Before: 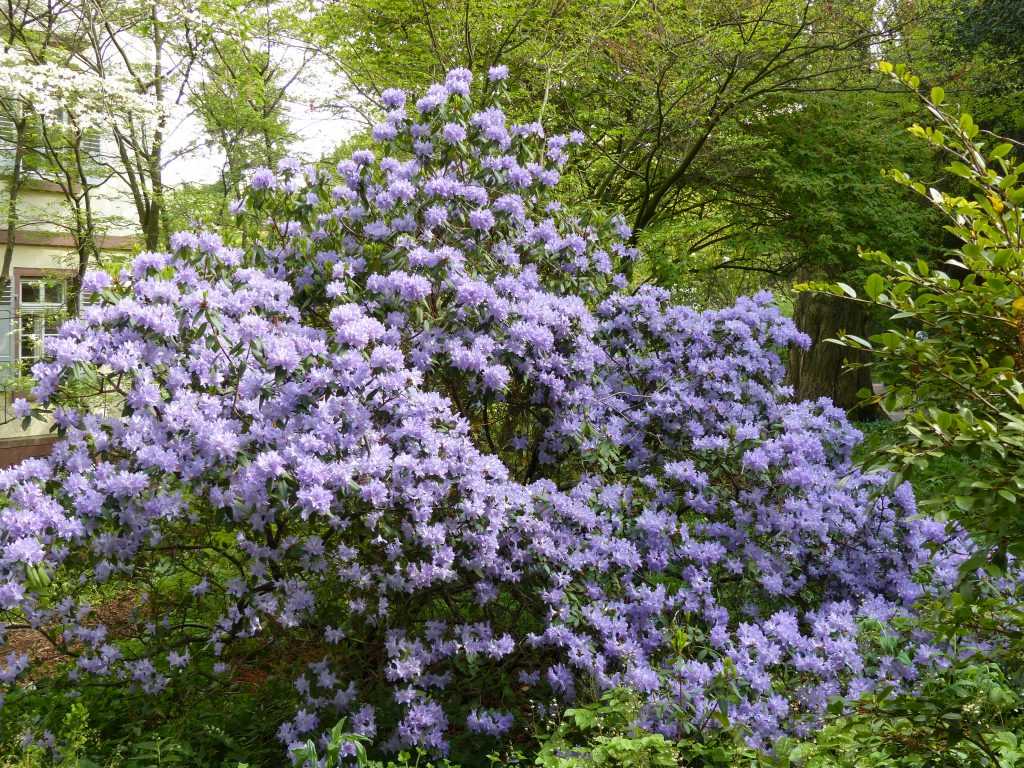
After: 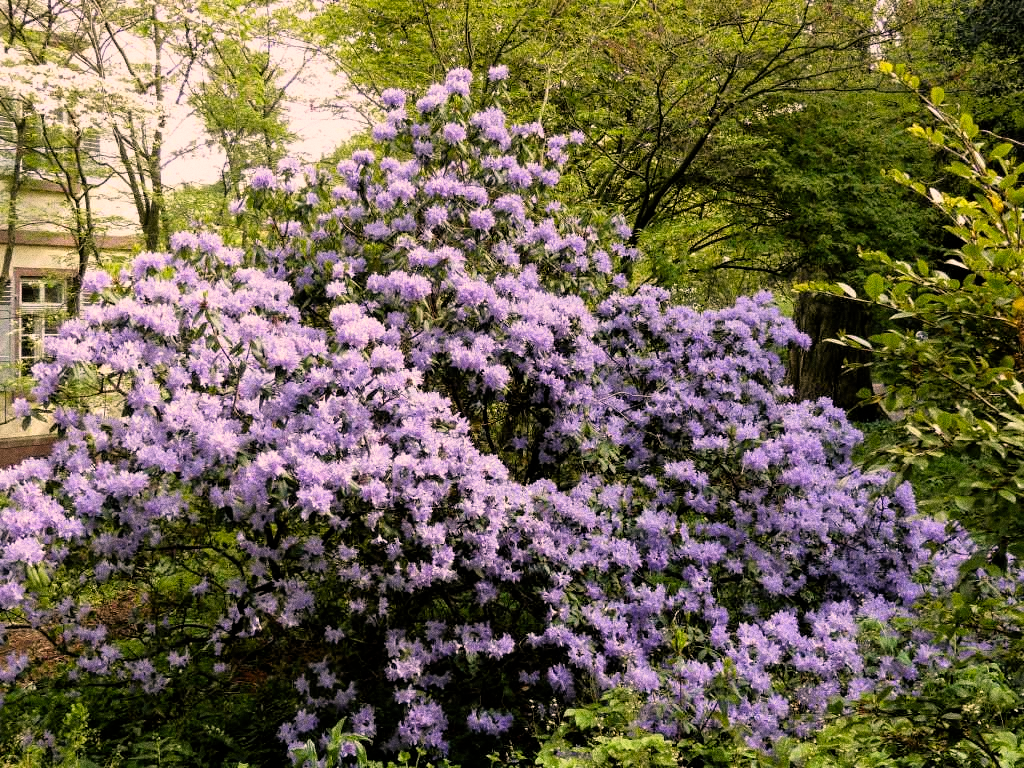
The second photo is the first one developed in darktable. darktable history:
color correction: highlights a* 11.96, highlights b* 11.58
tone equalizer: on, module defaults
grain: coarseness 0.09 ISO, strength 40%
filmic rgb: black relative exposure -4.91 EV, white relative exposure 2.84 EV, hardness 3.7
